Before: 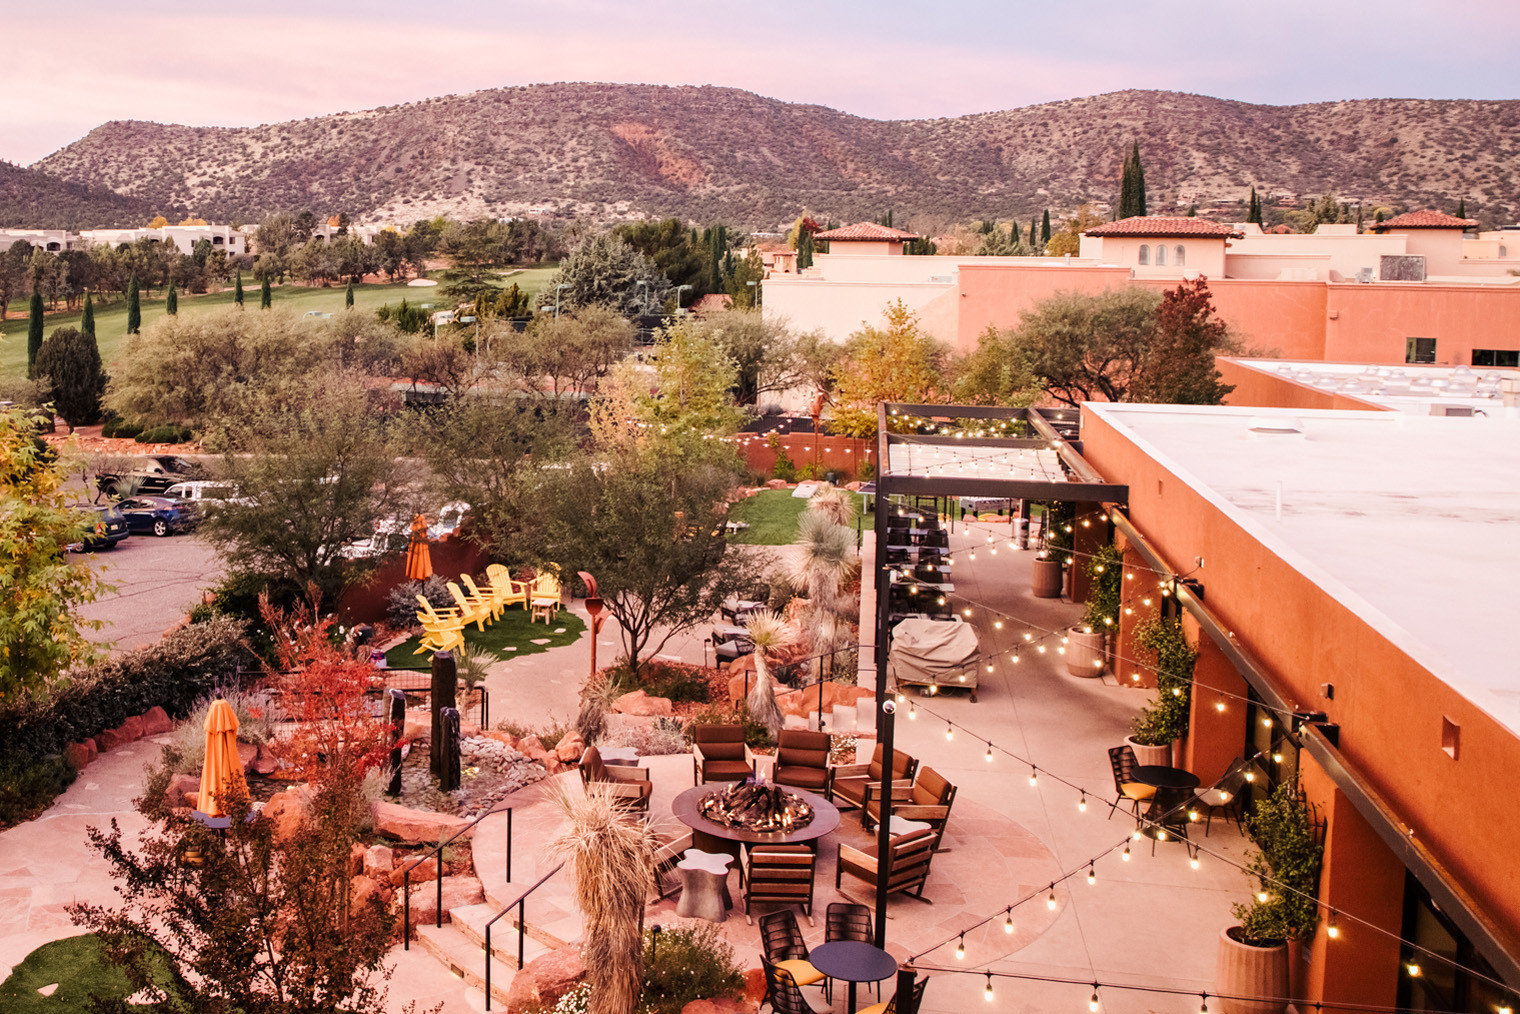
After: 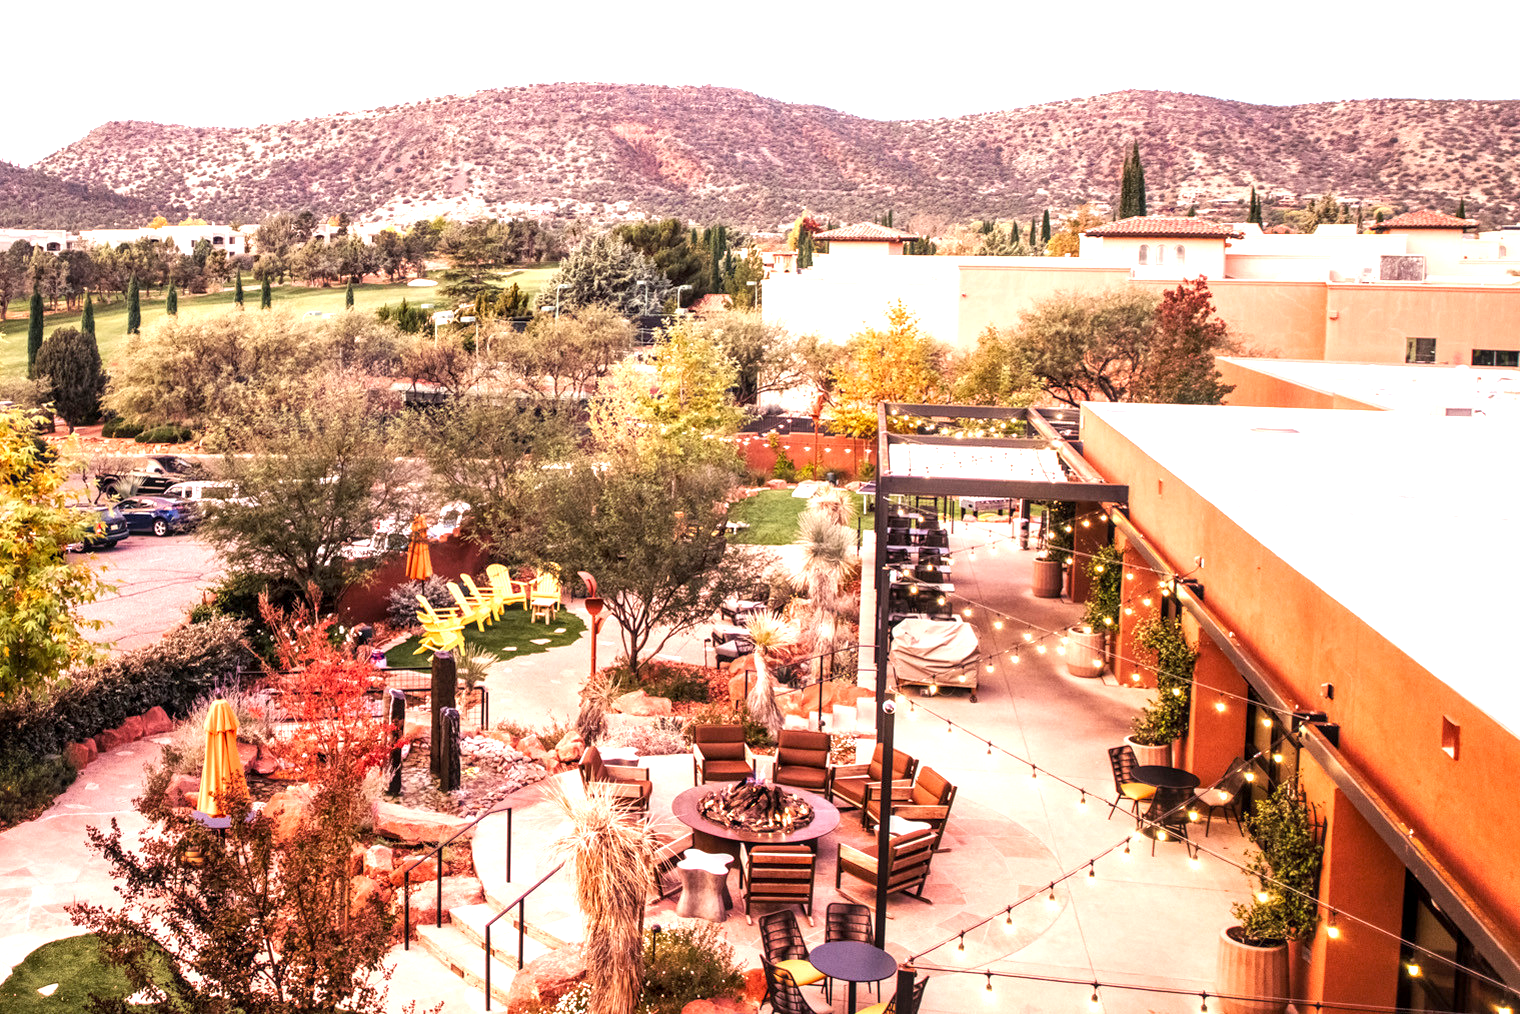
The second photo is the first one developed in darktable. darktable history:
local contrast: on, module defaults
exposure: black level correction 0.001, exposure 1.05 EV, compensate exposure bias true, compensate highlight preservation false
